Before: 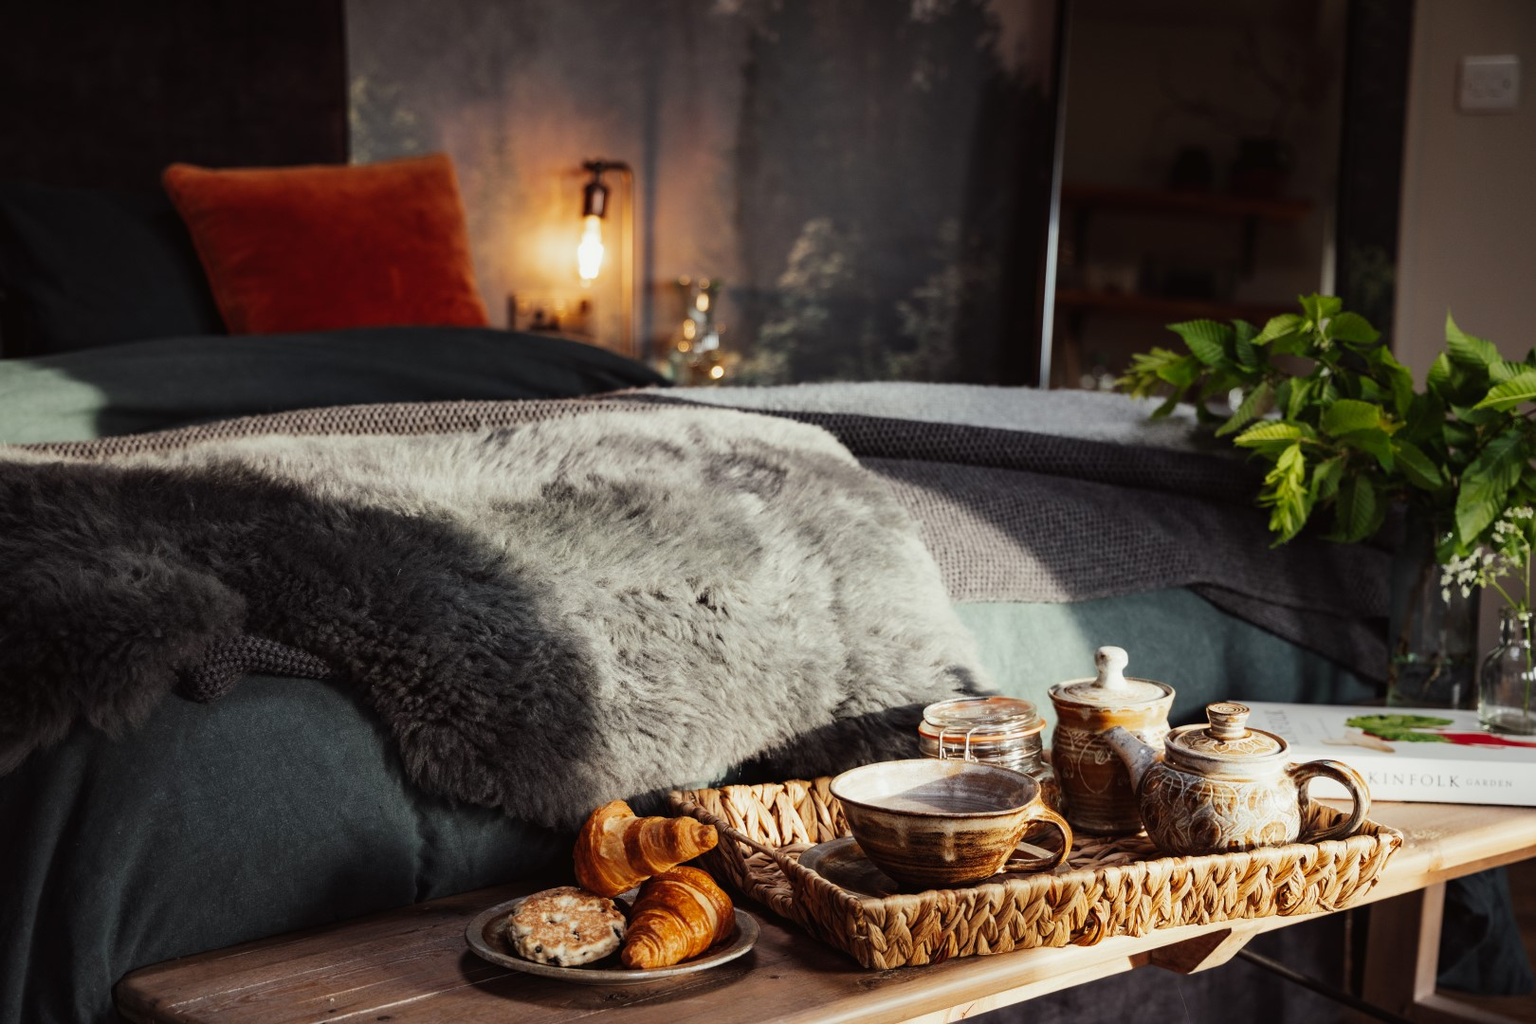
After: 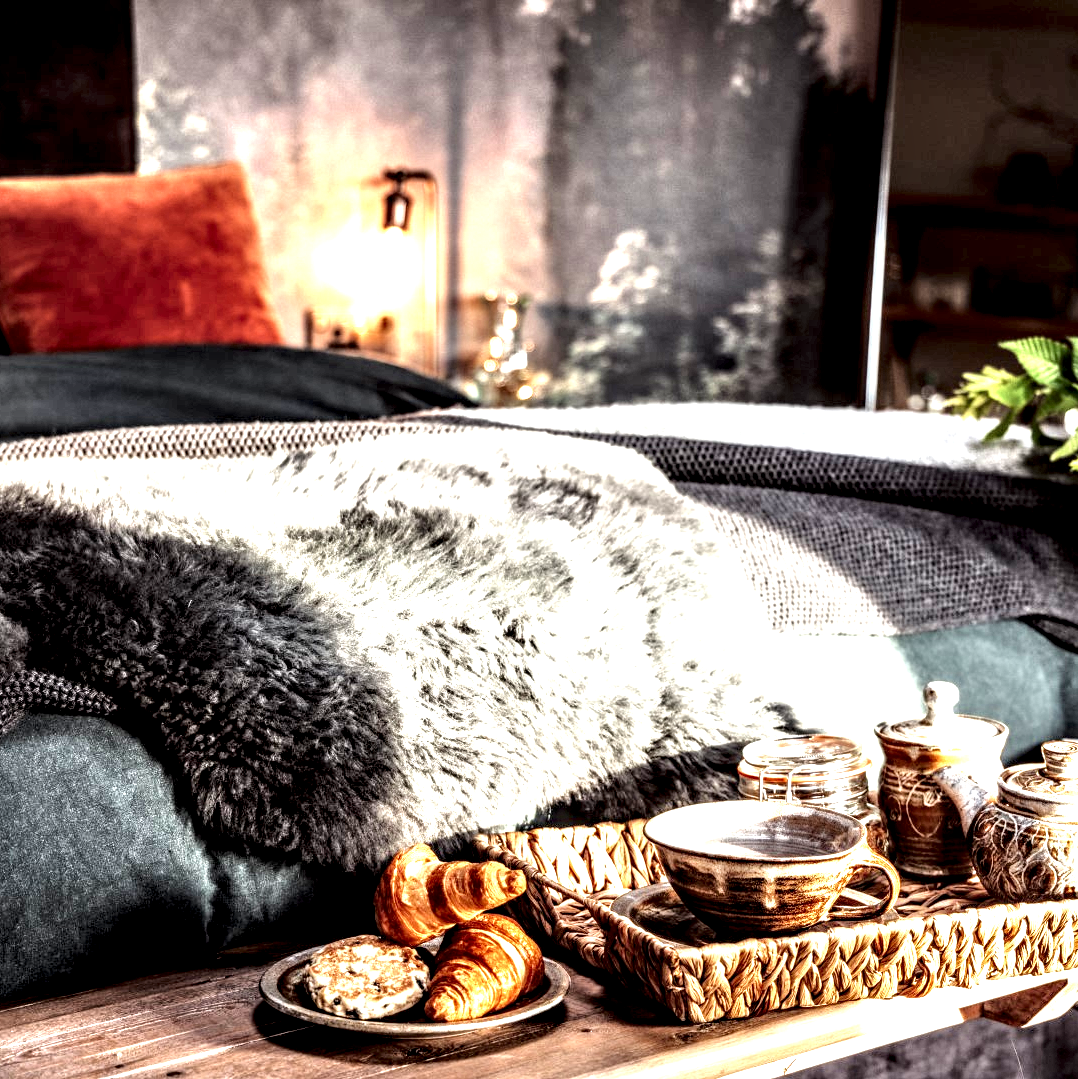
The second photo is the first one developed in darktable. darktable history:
exposure: exposure -0.062 EV, compensate highlight preservation false
crop and rotate: left 14.293%, right 19.125%
local contrast: highlights 108%, shadows 41%, detail 295%
tone equalizer: -8 EV 1.99 EV, -7 EV 1.98 EV, -6 EV 1.97 EV, -5 EV 1.99 EV, -4 EV 1.98 EV, -3 EV 1.47 EV, -2 EV 0.972 EV, -1 EV 0.526 EV, mask exposure compensation -0.489 EV
